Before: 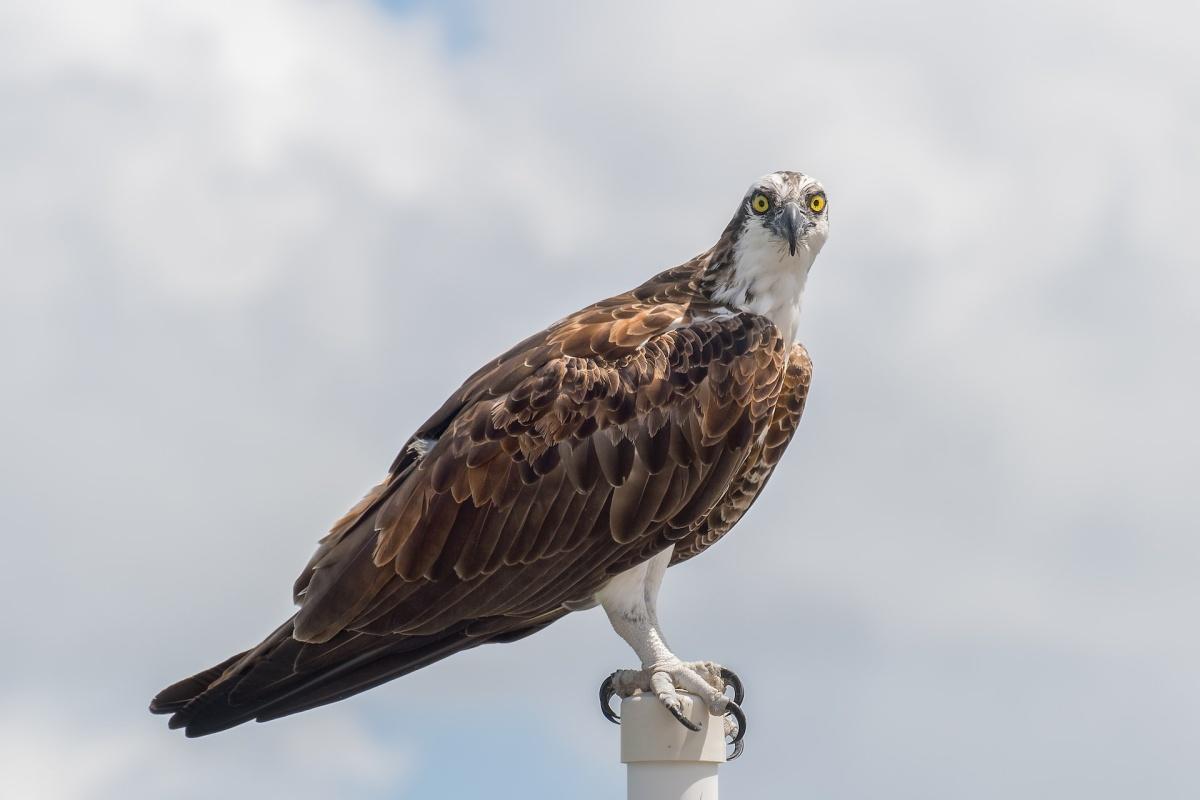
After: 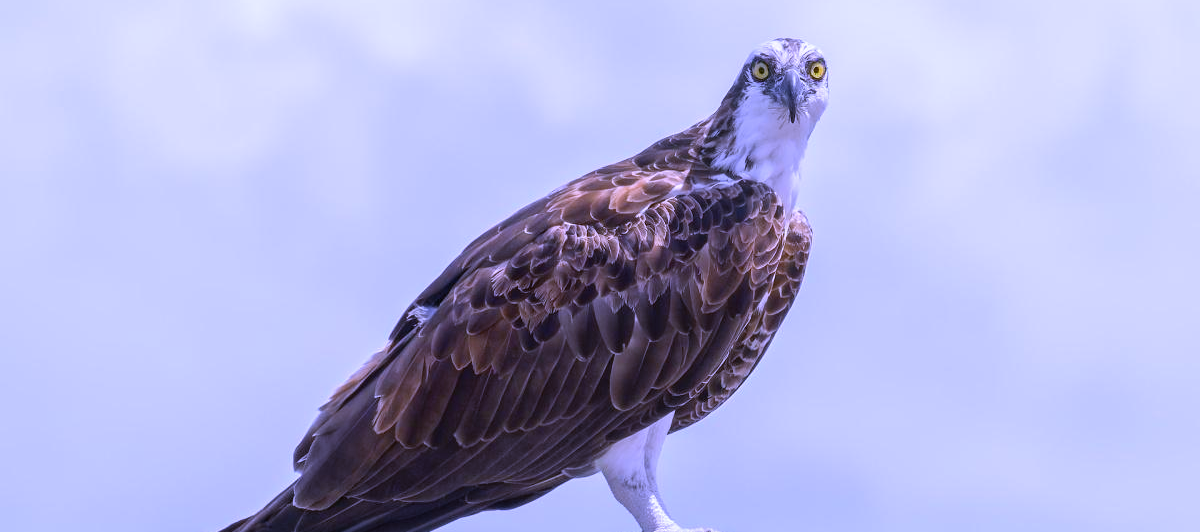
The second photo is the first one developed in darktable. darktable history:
crop: top 16.727%, bottom 16.727%
white balance: red 0.98, blue 1.61
